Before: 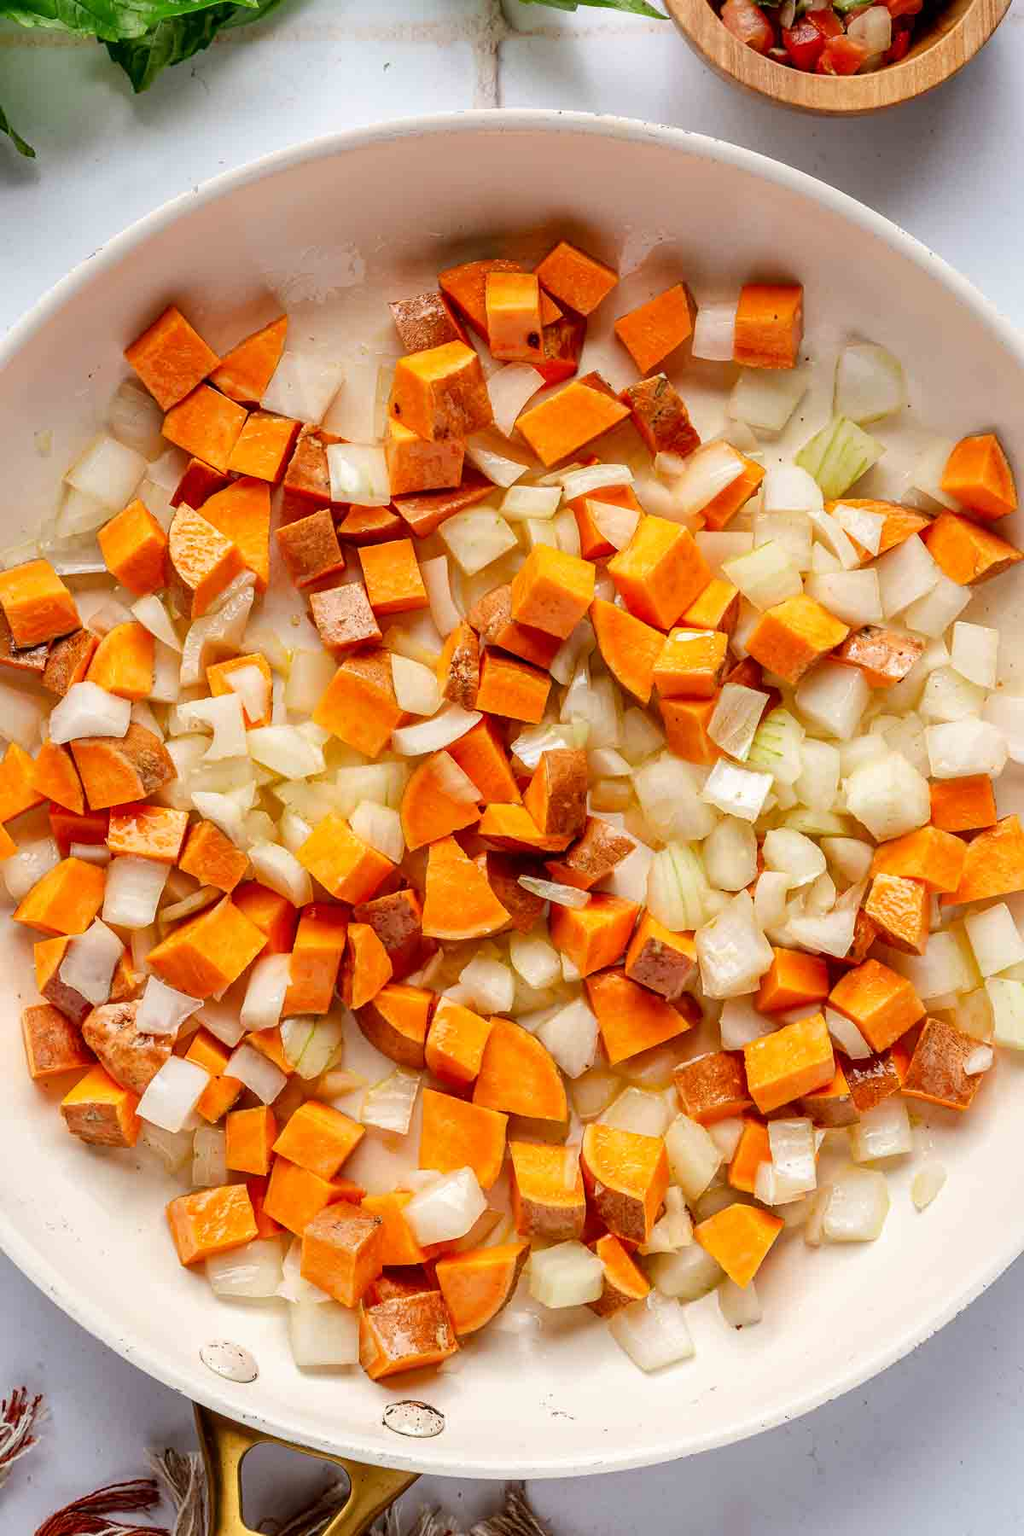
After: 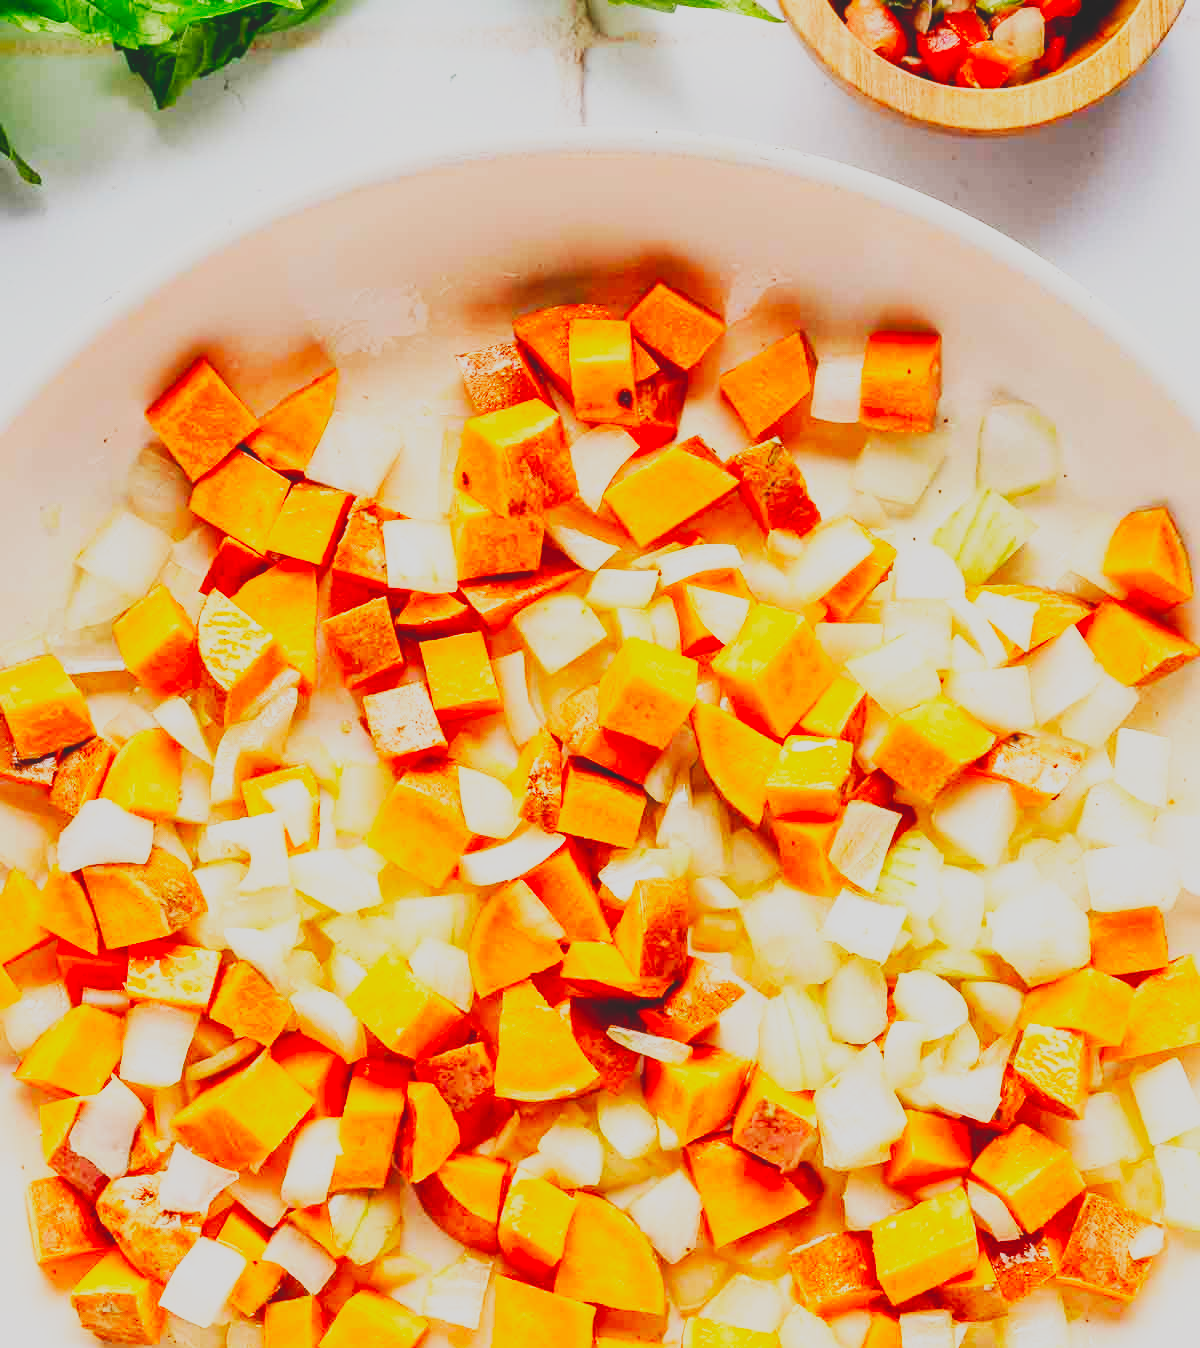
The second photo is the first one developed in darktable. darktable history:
contrast brightness saturation: contrast -0.28
crop: bottom 24.967%
base curve: curves: ch0 [(0, 0) (0.007, 0.004) (0.027, 0.03) (0.046, 0.07) (0.207, 0.54) (0.442, 0.872) (0.673, 0.972) (1, 1)], preserve colors none
